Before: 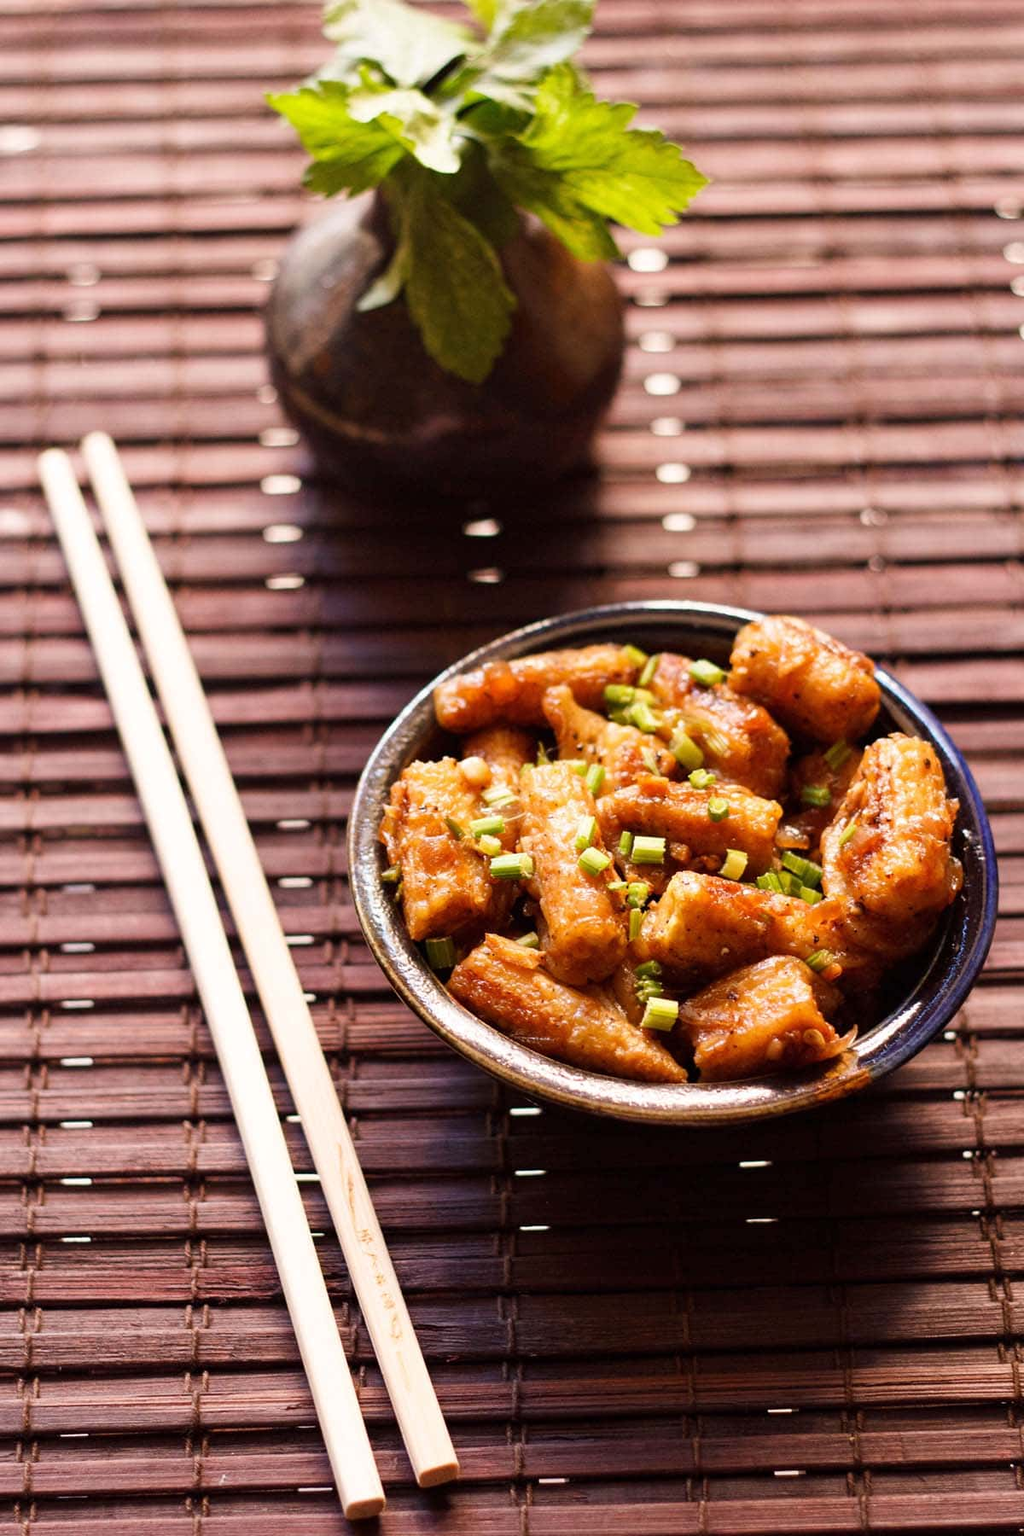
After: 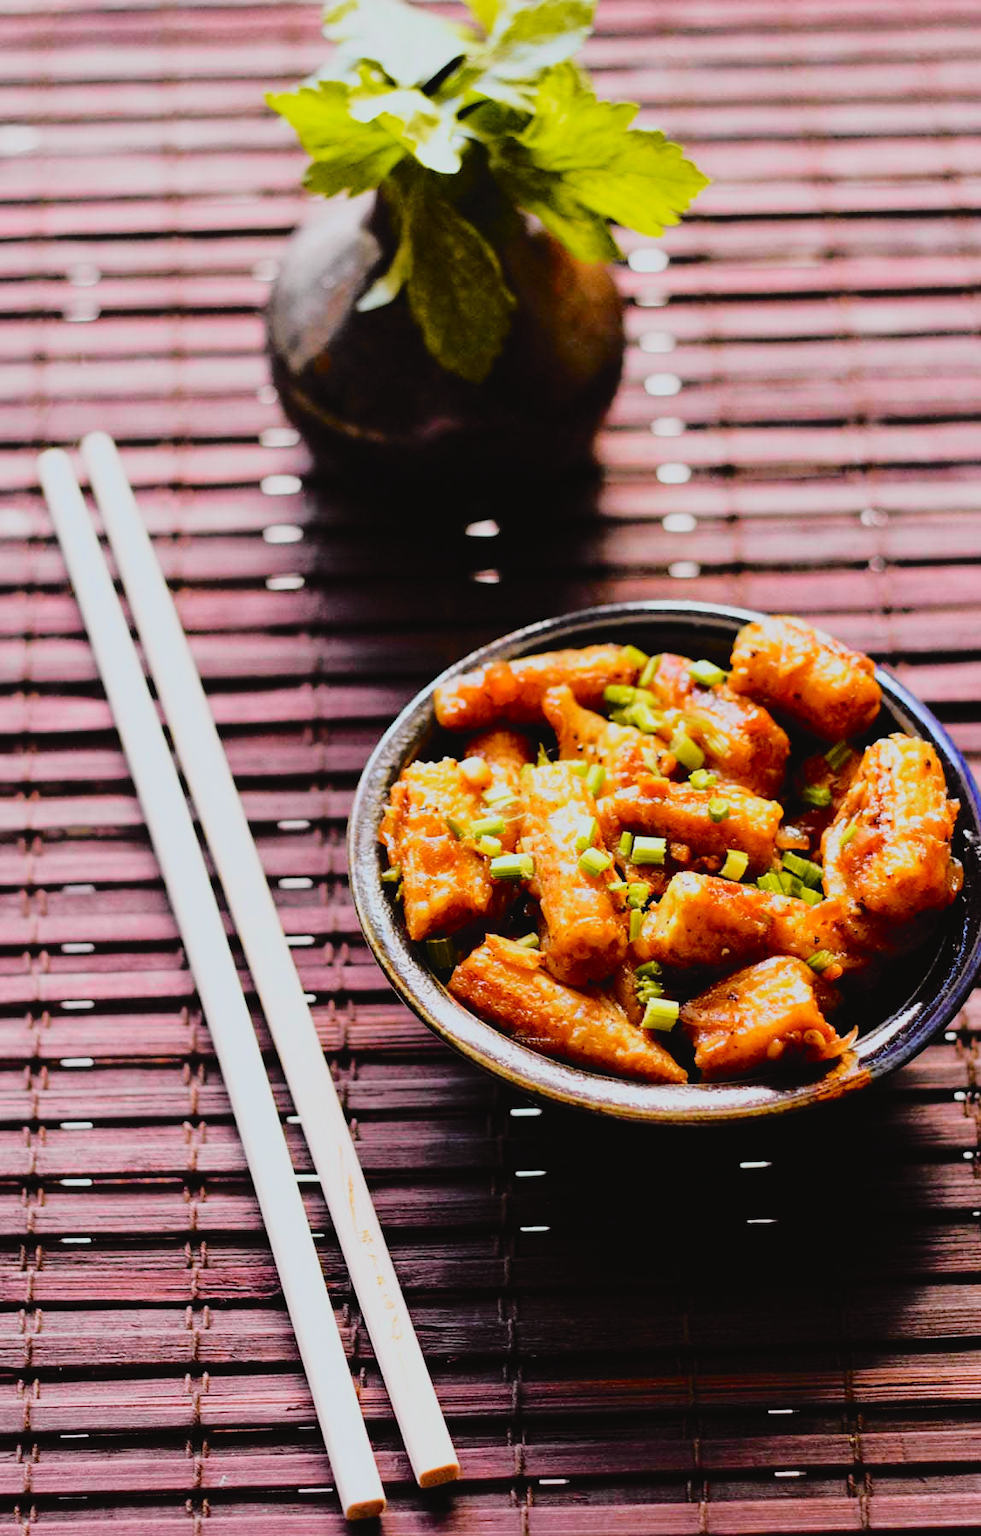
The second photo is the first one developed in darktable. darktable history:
crop: right 4.126%, bottom 0.031%
white balance: red 0.931, blue 1.11
filmic rgb: black relative exposure -7.15 EV, white relative exposure 5.36 EV, hardness 3.02, color science v6 (2022)
tone curve: curves: ch0 [(0, 0.029) (0.168, 0.142) (0.359, 0.44) (0.469, 0.544) (0.634, 0.722) (0.858, 0.903) (1, 0.968)]; ch1 [(0, 0) (0.437, 0.453) (0.472, 0.47) (0.502, 0.502) (0.54, 0.534) (0.57, 0.592) (0.618, 0.66) (0.699, 0.749) (0.859, 0.899) (1, 1)]; ch2 [(0, 0) (0.33, 0.301) (0.421, 0.443) (0.476, 0.498) (0.505, 0.503) (0.547, 0.557) (0.586, 0.634) (0.608, 0.676) (1, 1)], color space Lab, independent channels, preserve colors none
